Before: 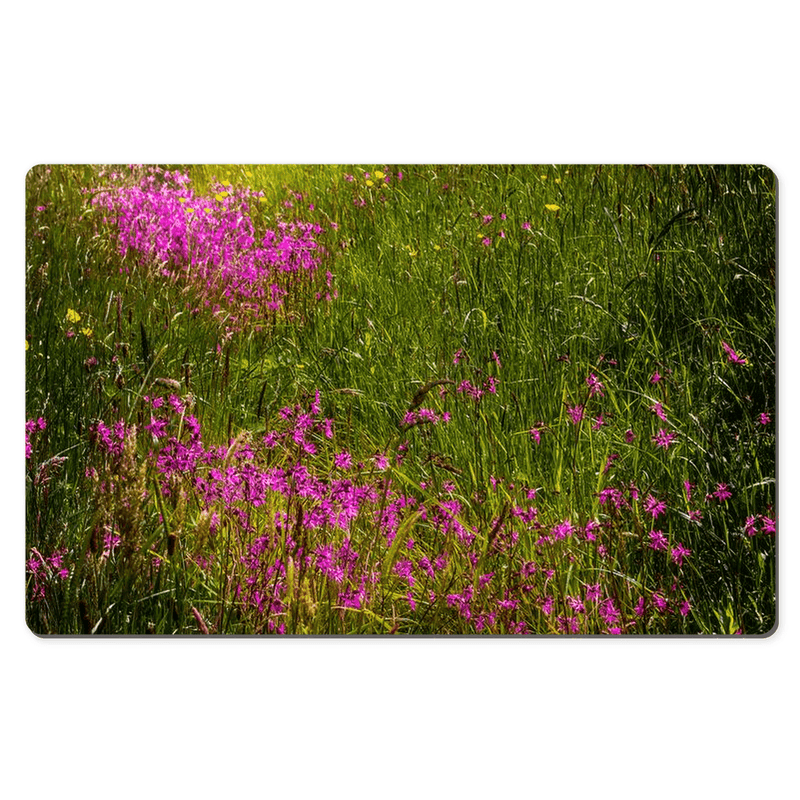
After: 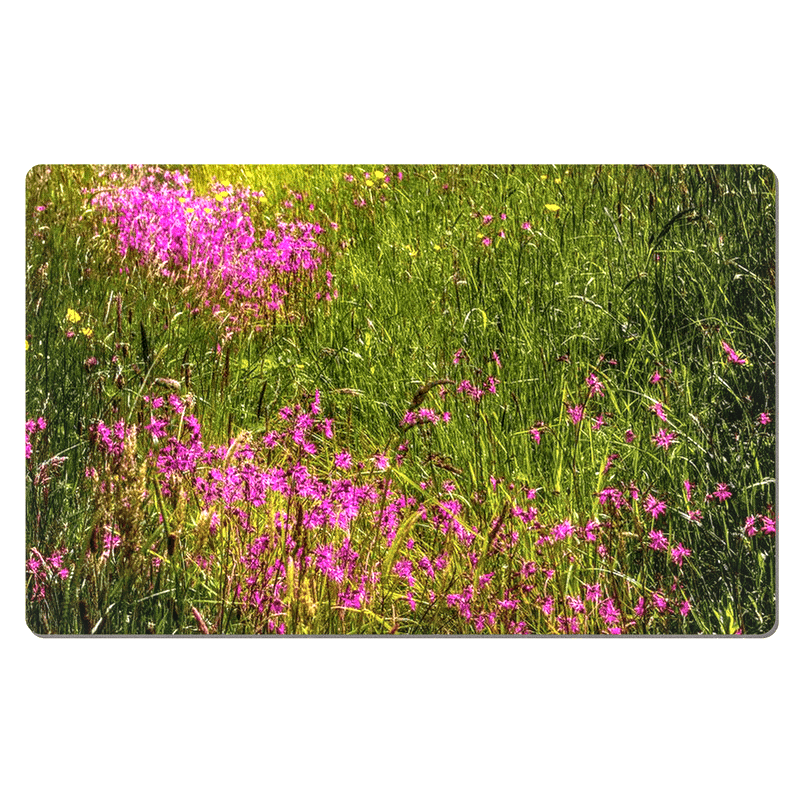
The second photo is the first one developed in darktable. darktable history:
exposure: exposure 0.6 EV, compensate highlight preservation false
local contrast: detail 130%
grain: coarseness 0.47 ISO
